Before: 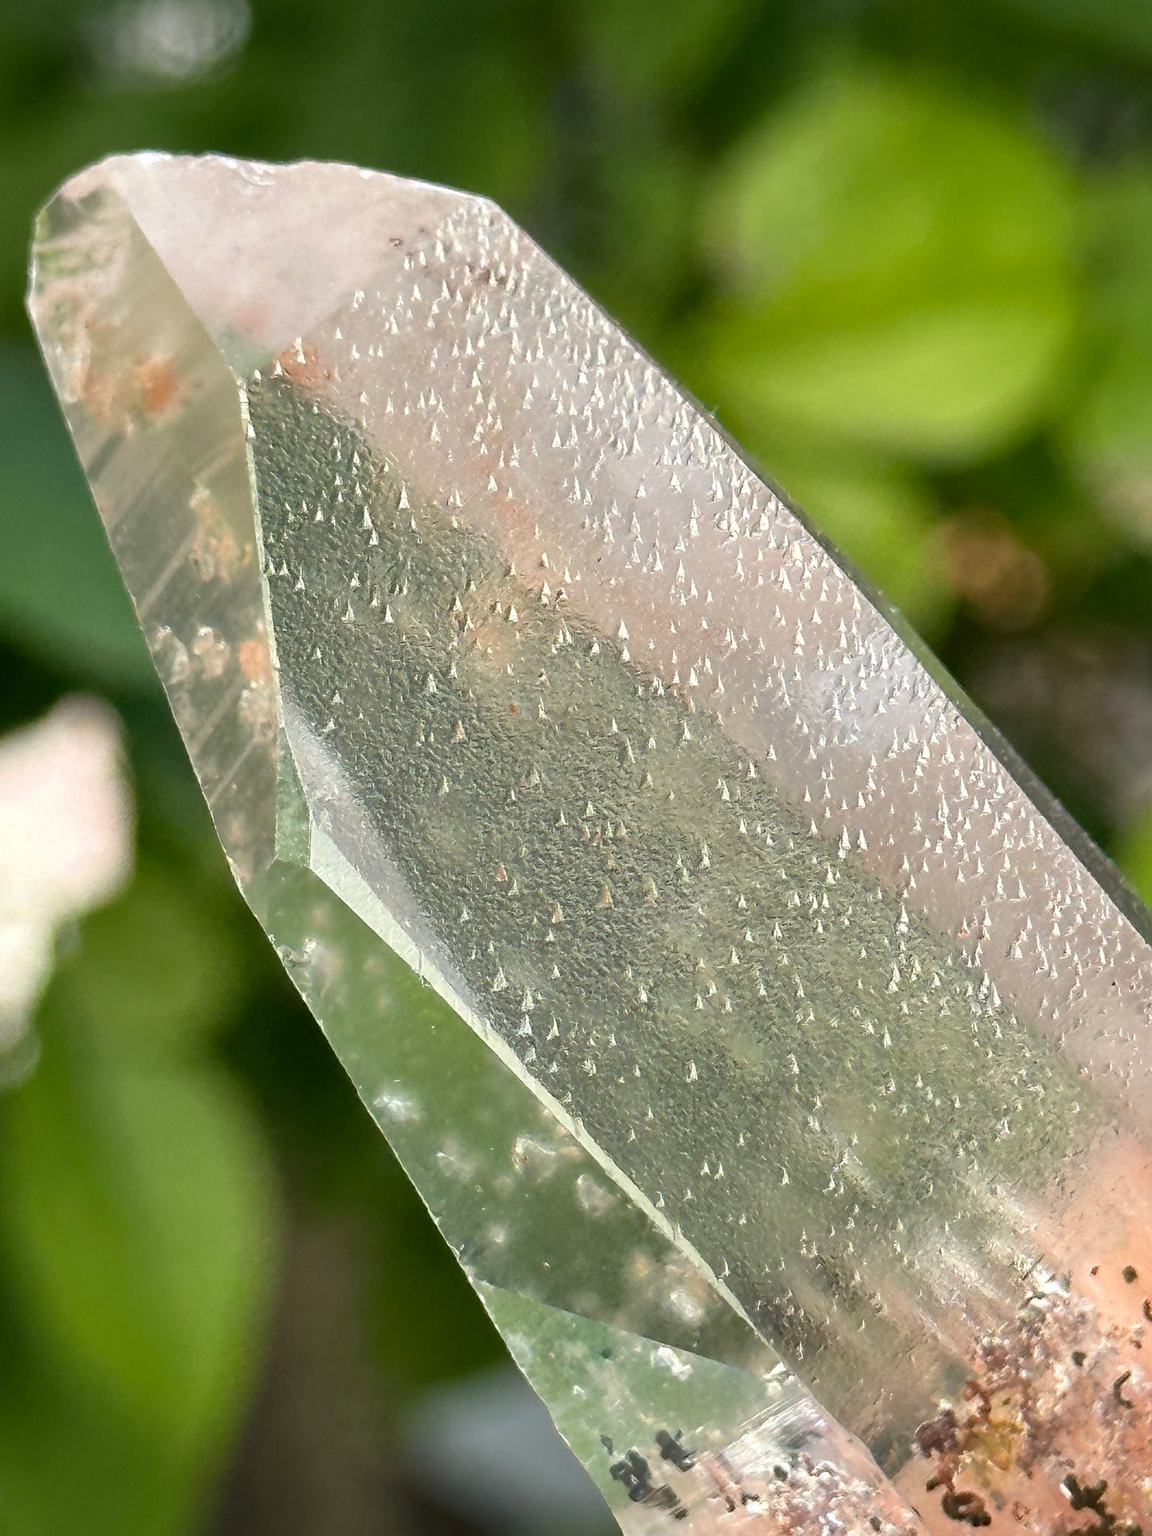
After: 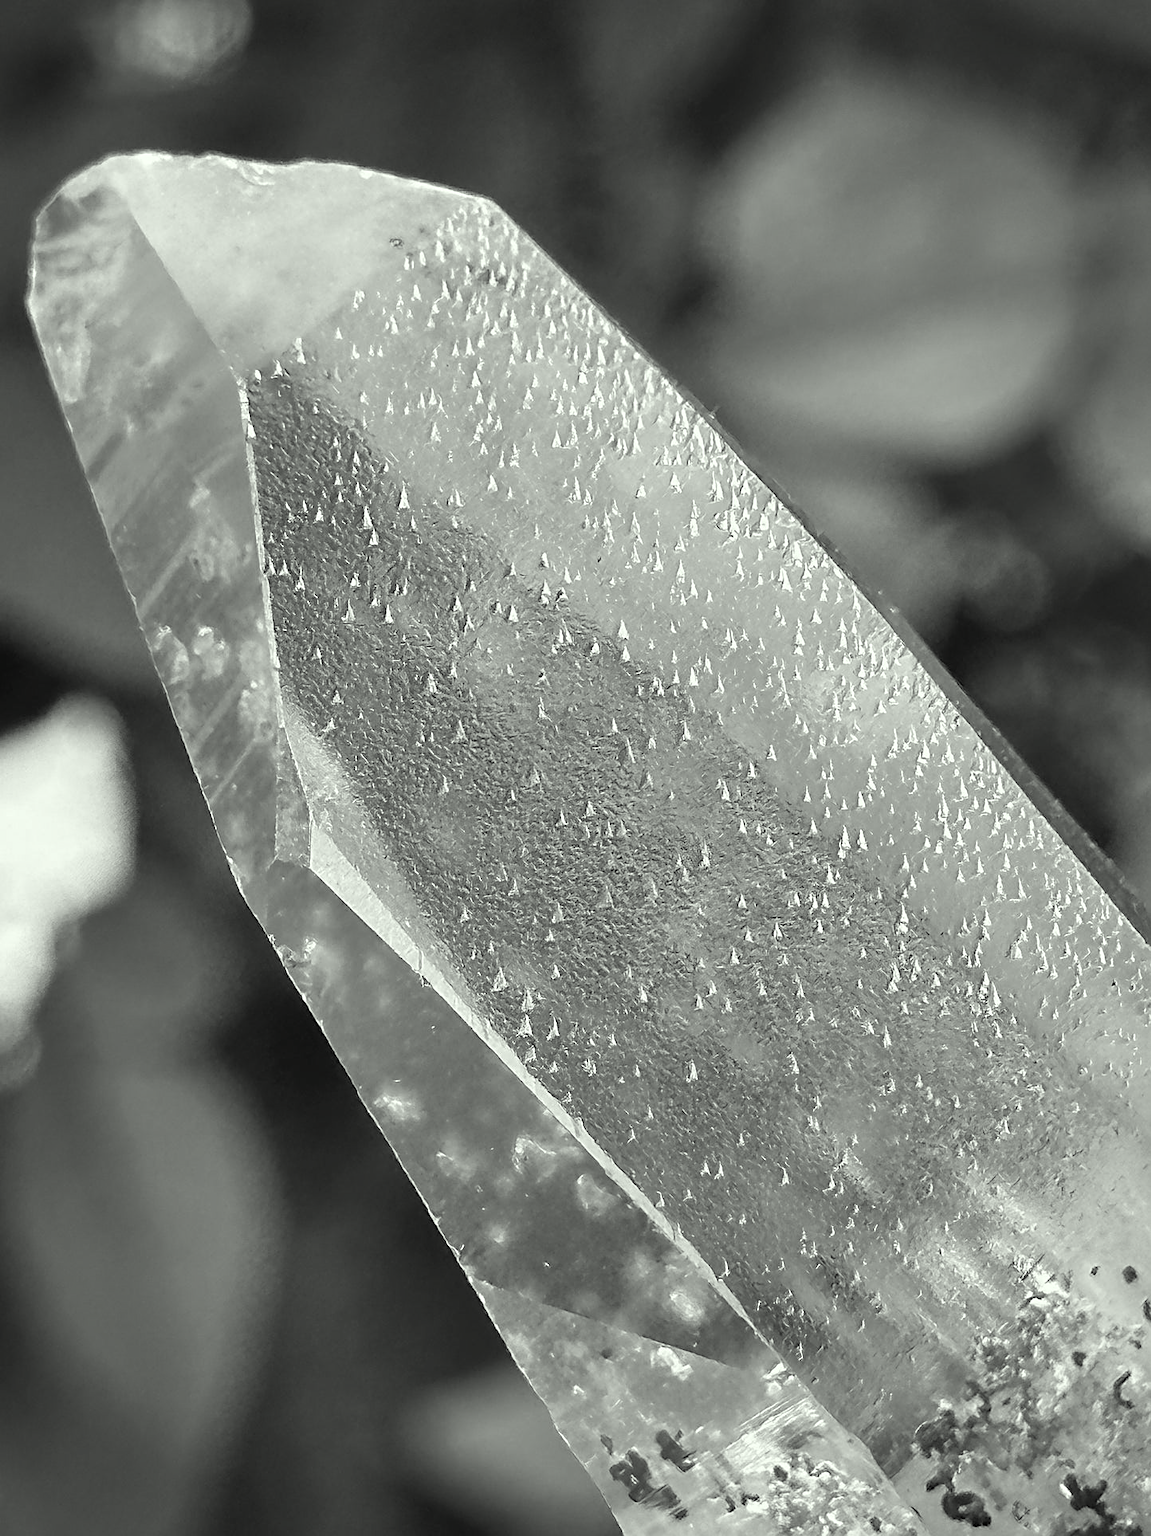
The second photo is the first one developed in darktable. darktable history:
color calibration: output gray [0.21, 0.42, 0.37, 0], illuminant F (fluorescent), F source F9 (Cool White Deluxe 4150 K) – high CRI, x 0.375, y 0.373, temperature 4159.93 K
sharpen: on, module defaults
color correction: highlights a* -4.78, highlights b* 5.04, saturation 0.958
